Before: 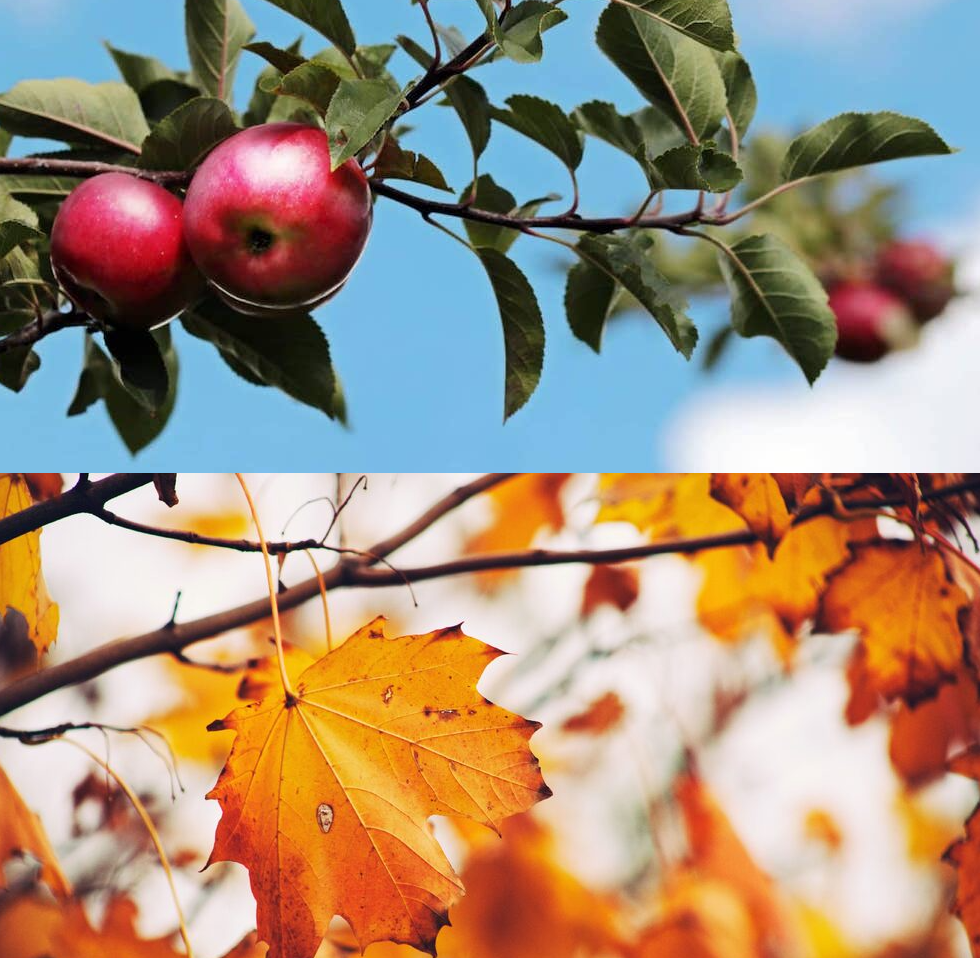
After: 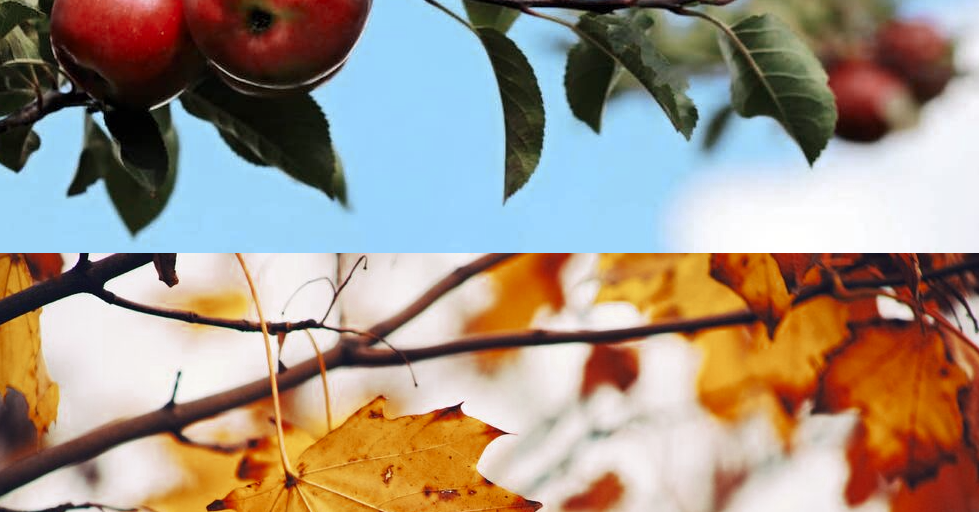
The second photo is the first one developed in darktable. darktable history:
crop and rotate: top 23.043%, bottom 23.437%
color zones: curves: ch0 [(0, 0.5) (0.125, 0.4) (0.25, 0.5) (0.375, 0.4) (0.5, 0.4) (0.625, 0.6) (0.75, 0.6) (0.875, 0.5)]; ch1 [(0, 0.4) (0.125, 0.5) (0.25, 0.4) (0.375, 0.4) (0.5, 0.4) (0.625, 0.4) (0.75, 0.5) (0.875, 0.4)]; ch2 [(0, 0.6) (0.125, 0.5) (0.25, 0.5) (0.375, 0.6) (0.5, 0.6) (0.625, 0.5) (0.75, 0.5) (0.875, 0.5)]
levels: mode automatic, black 0.023%, white 99.97%, levels [0.062, 0.494, 0.925]
